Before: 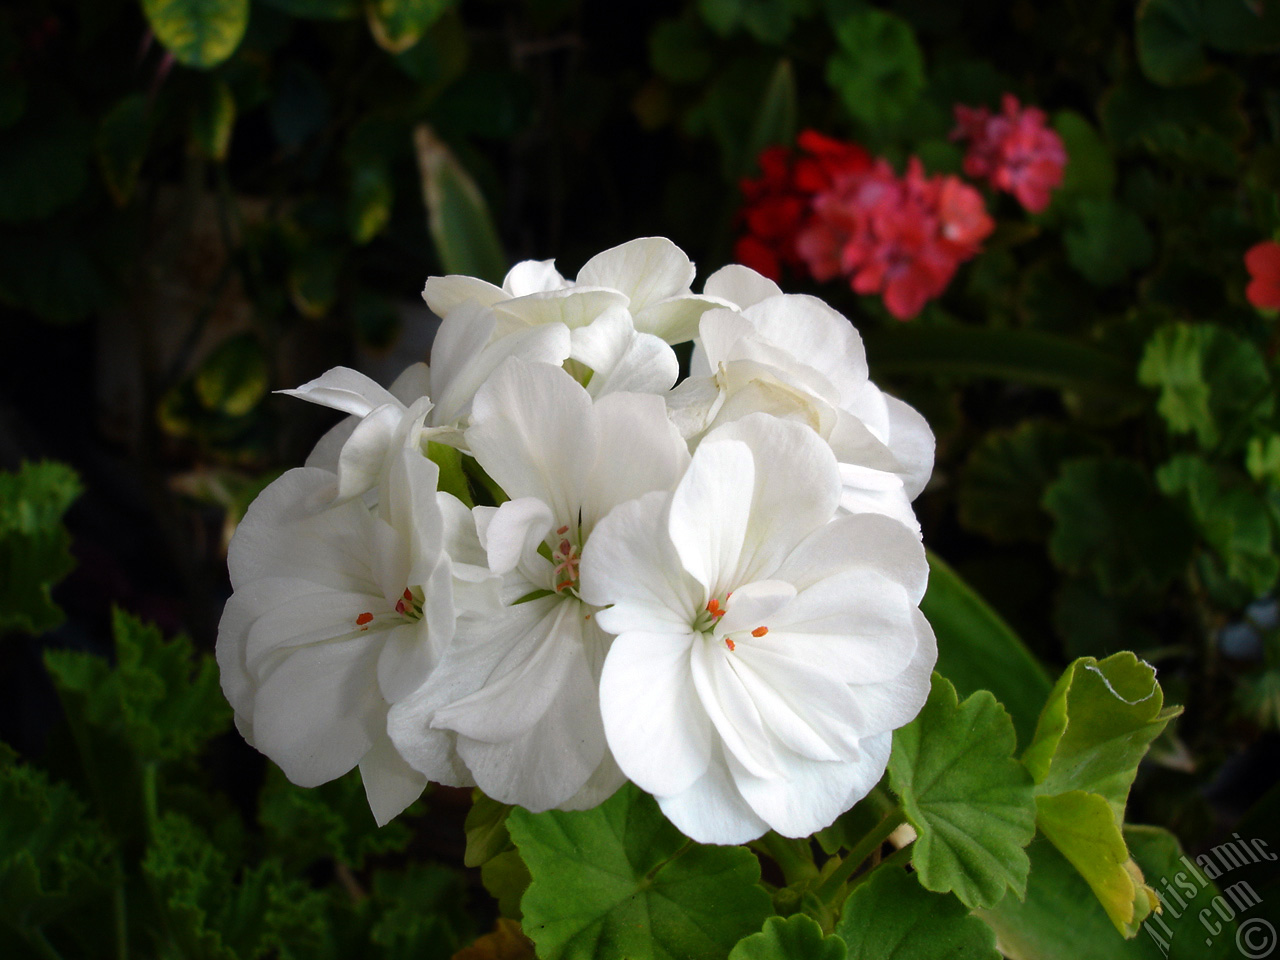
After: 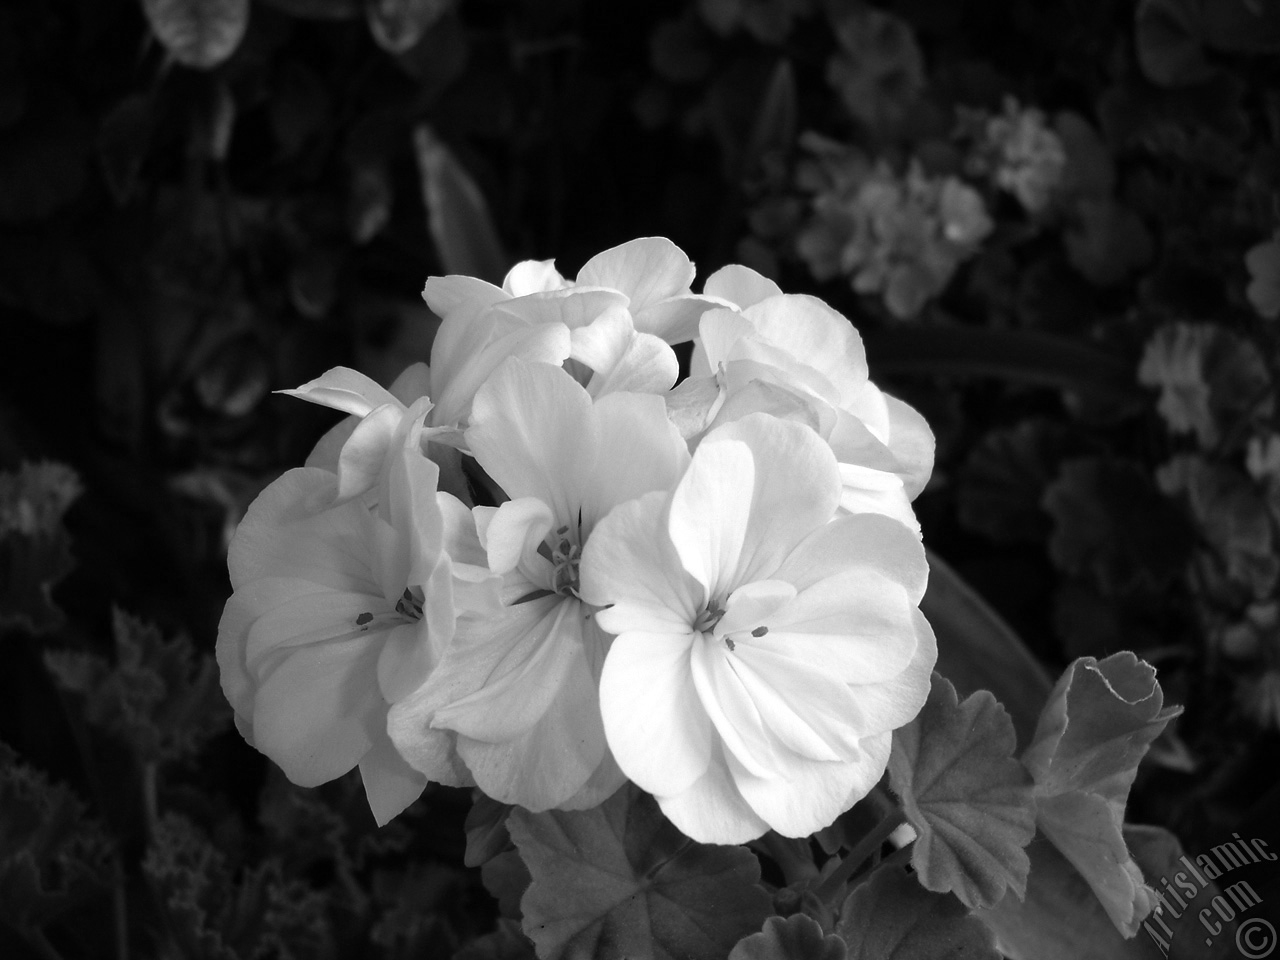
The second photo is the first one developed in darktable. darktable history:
color calibration: output gray [0.21, 0.42, 0.37, 0], illuminant F (fluorescent), F source F9 (Cool White Deluxe 4150 K) – high CRI, x 0.374, y 0.373, temperature 4160.9 K
